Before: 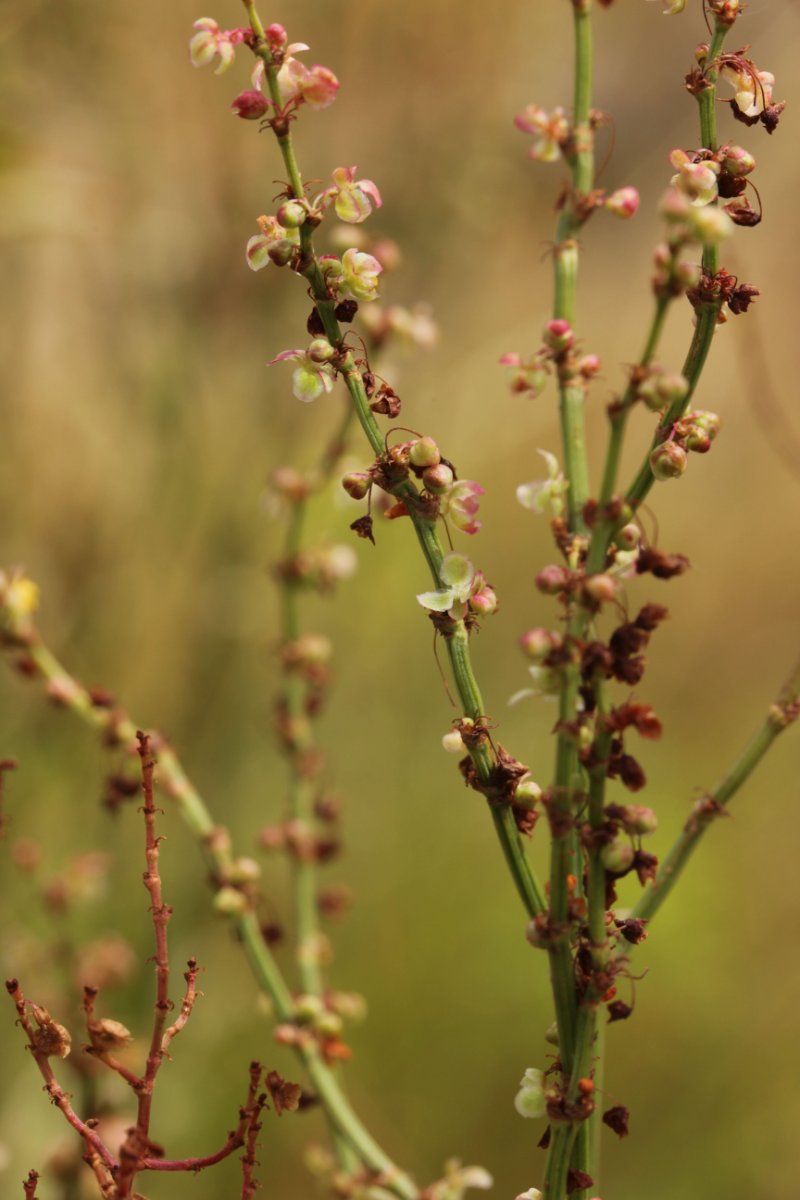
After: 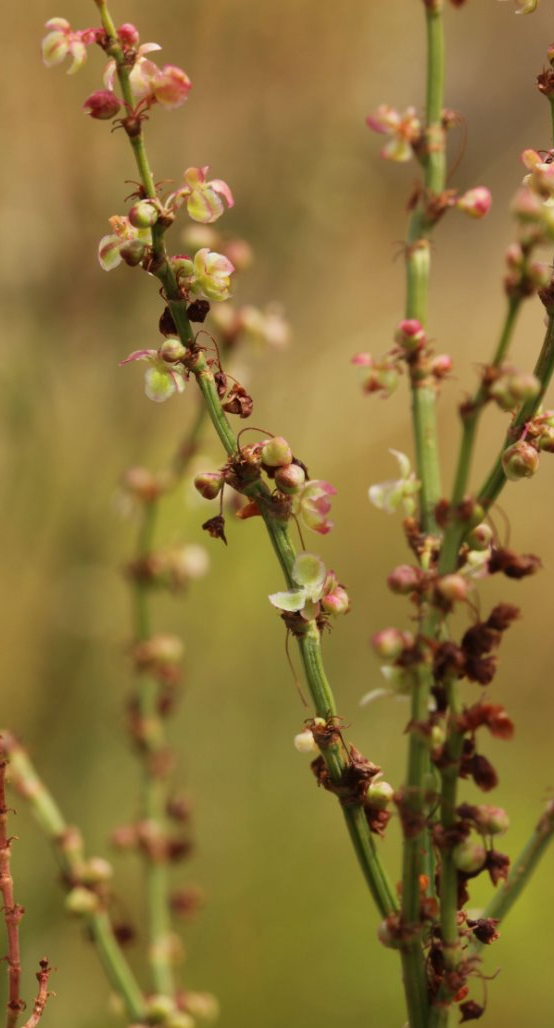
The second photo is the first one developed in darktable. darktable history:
shadows and highlights: radius 266.75, soften with gaussian
crop: left 18.526%, right 12.14%, bottom 14.259%
